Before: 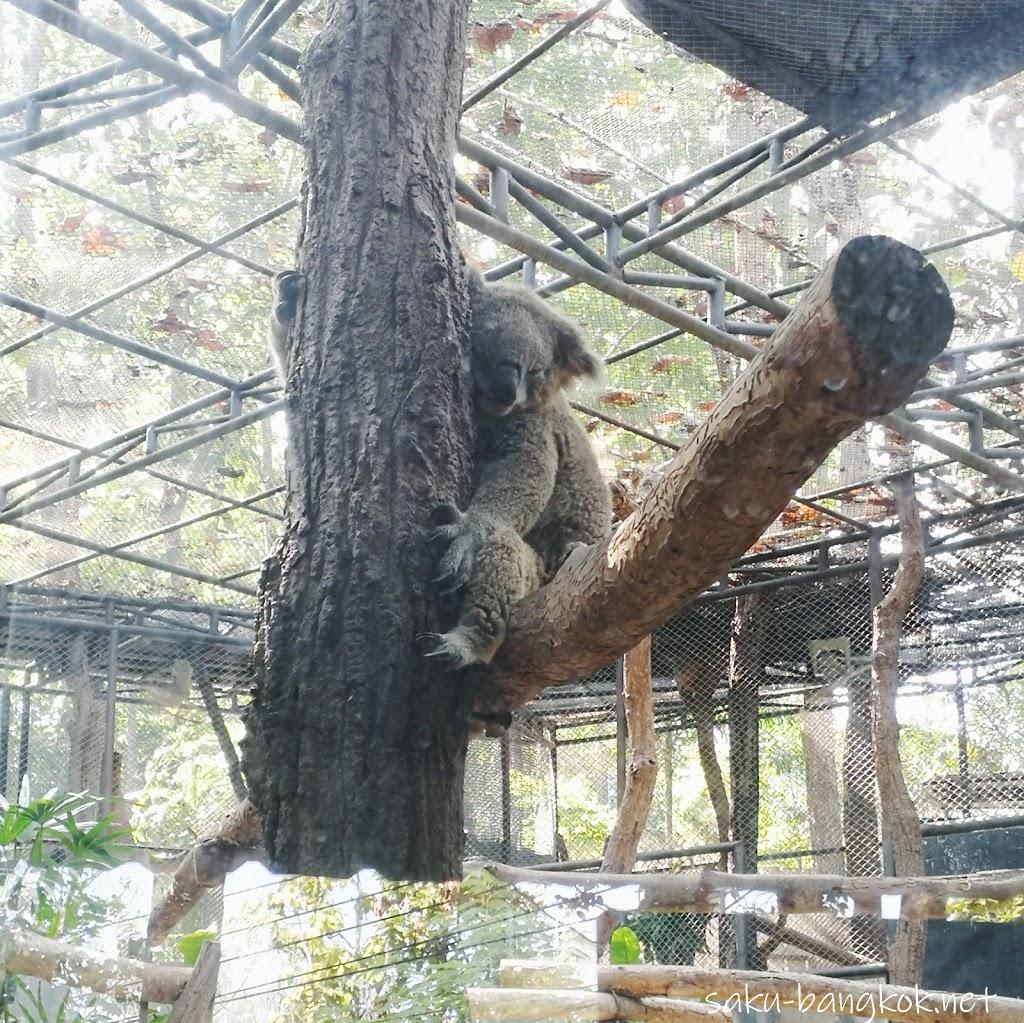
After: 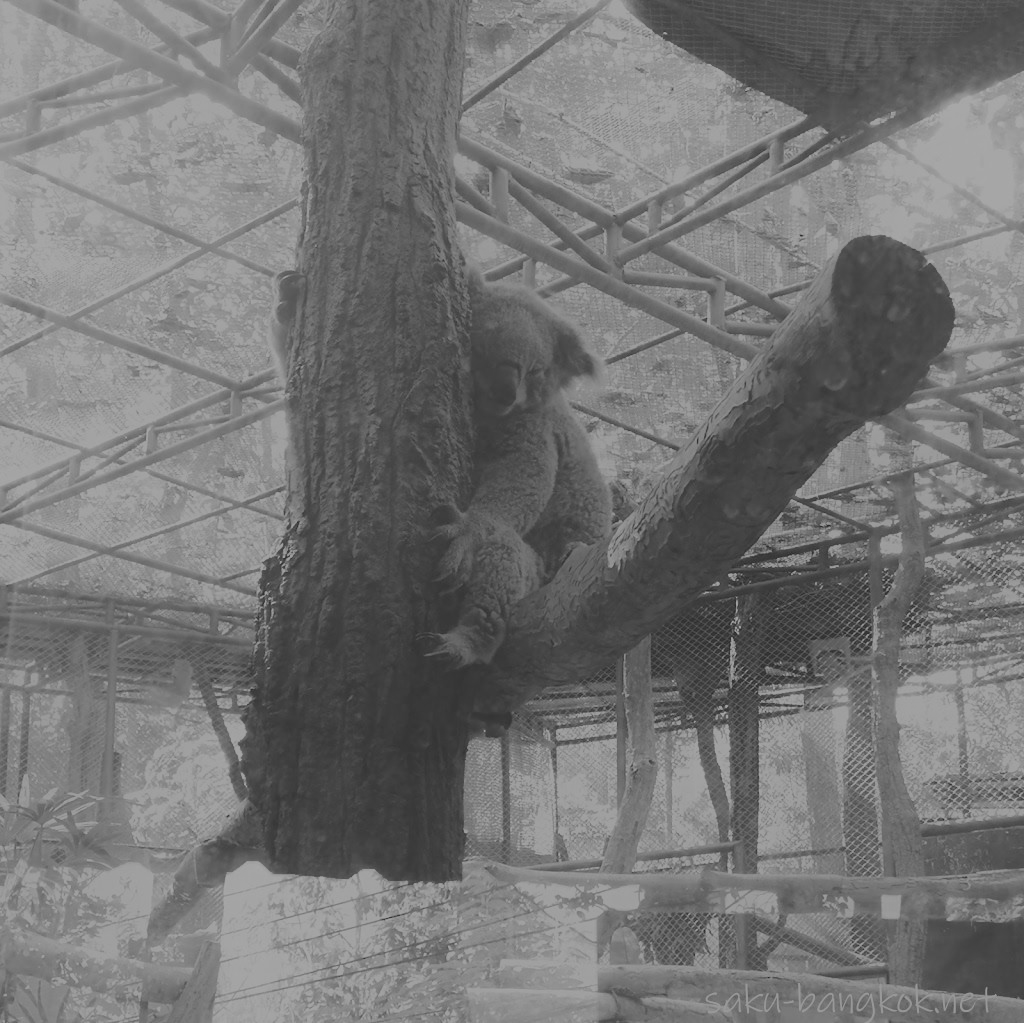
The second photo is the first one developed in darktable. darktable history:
monochrome: a -92.57, b 58.91
exposure: exposure 0.3 EV, compensate highlight preservation false
contrast equalizer: octaves 7, y [[0.6 ×6], [0.55 ×6], [0 ×6], [0 ×6], [0 ×6]], mix -1
contrast brightness saturation: saturation -0.05
colorize: hue 41.44°, saturation 22%, source mix 60%, lightness 10.61%
